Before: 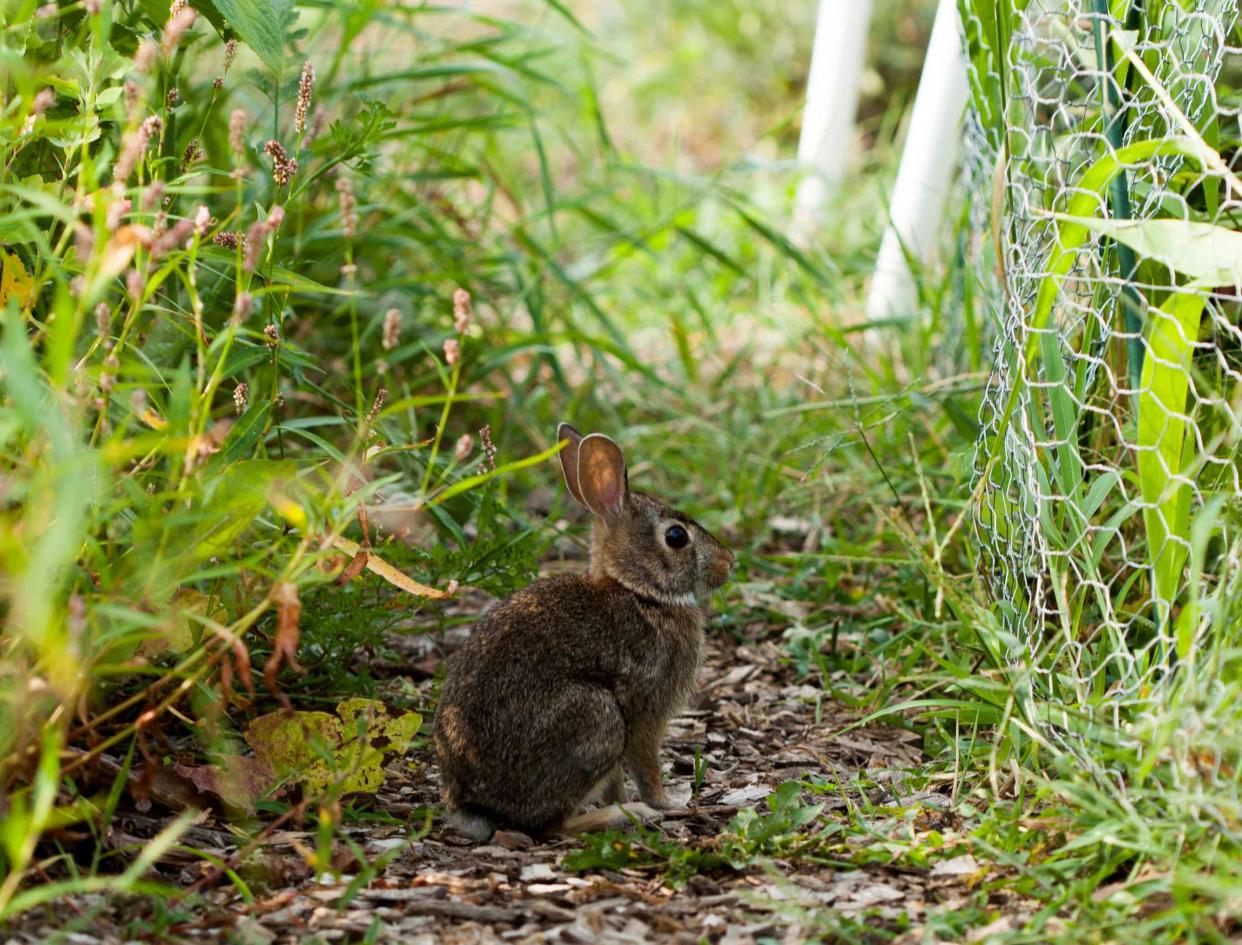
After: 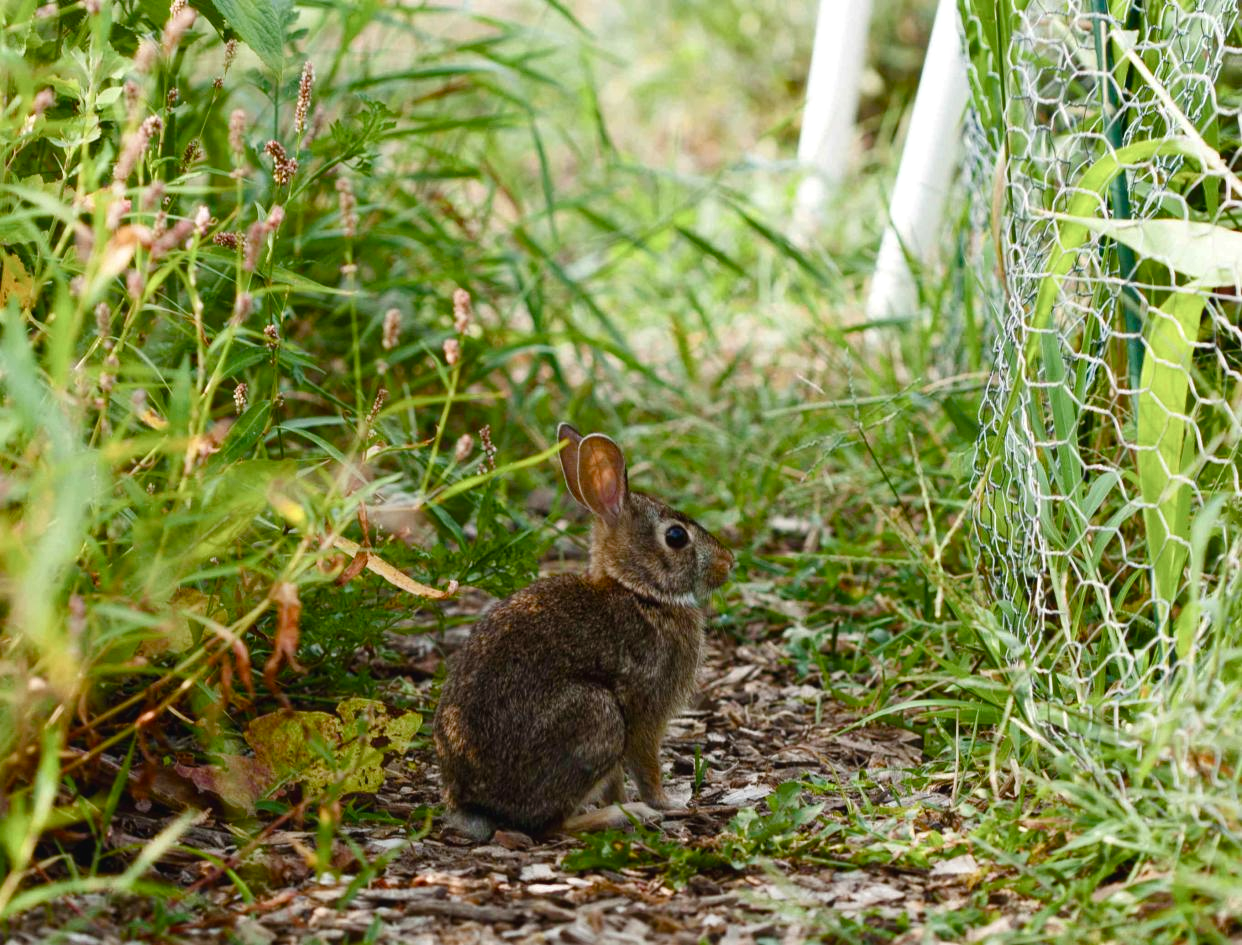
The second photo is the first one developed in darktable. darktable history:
color balance rgb: global offset › luminance 0.49%, linear chroma grading › shadows -1.518%, linear chroma grading › highlights -14.27%, linear chroma grading › global chroma -9.407%, linear chroma grading › mid-tones -9.764%, perceptual saturation grading › global saturation 20%, perceptual saturation grading › highlights -25.22%, perceptual saturation grading › shadows 49.557%, global vibrance 20%
local contrast: highlights 101%, shadows 102%, detail 119%, midtone range 0.2
